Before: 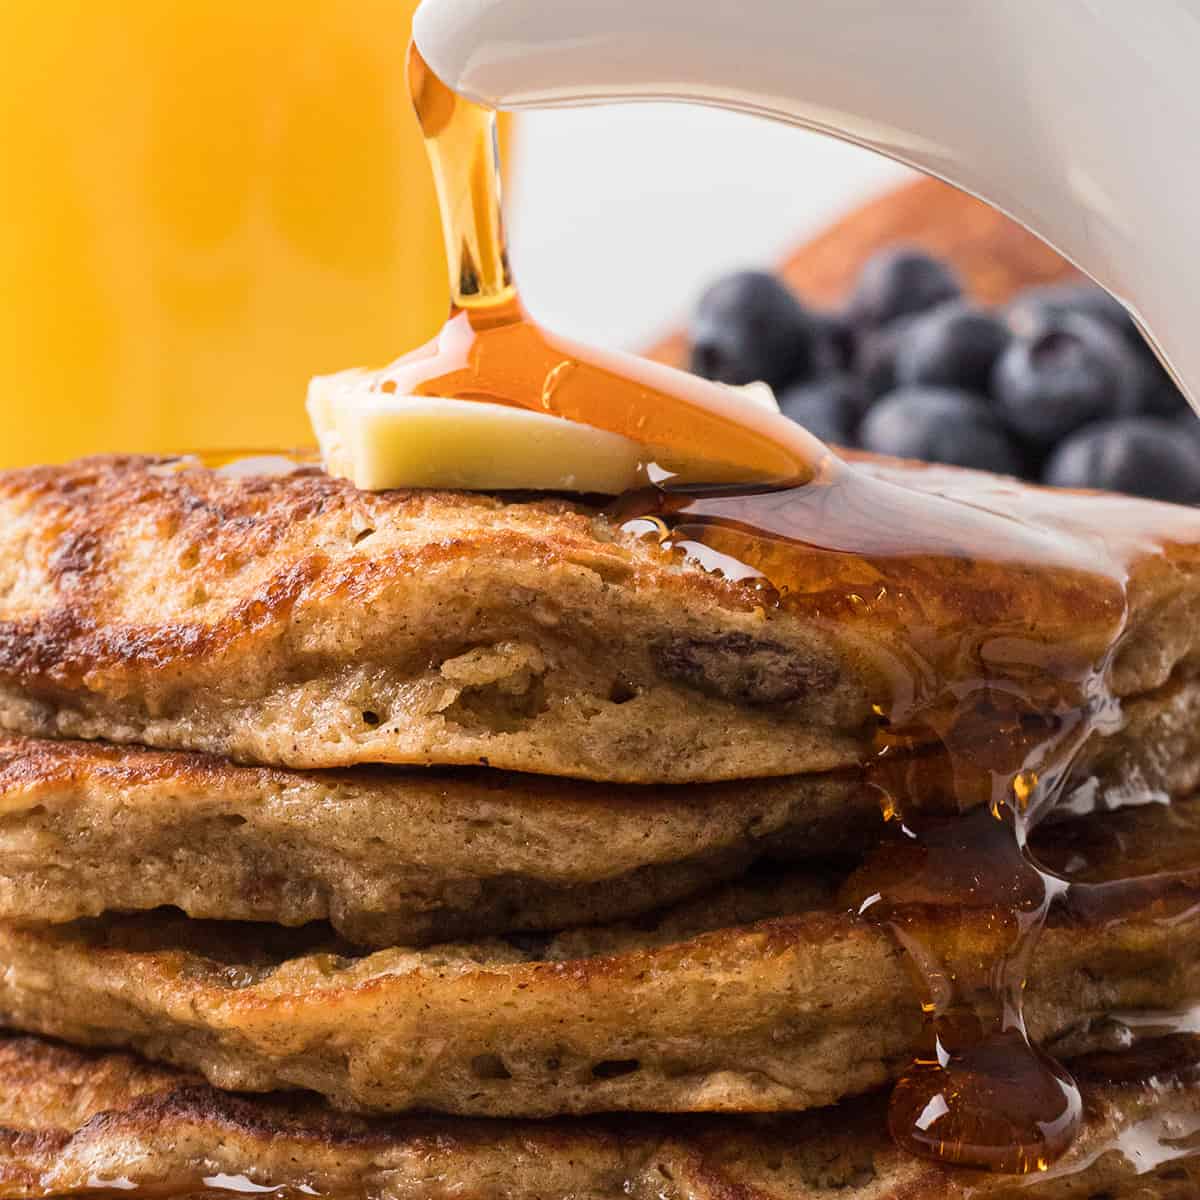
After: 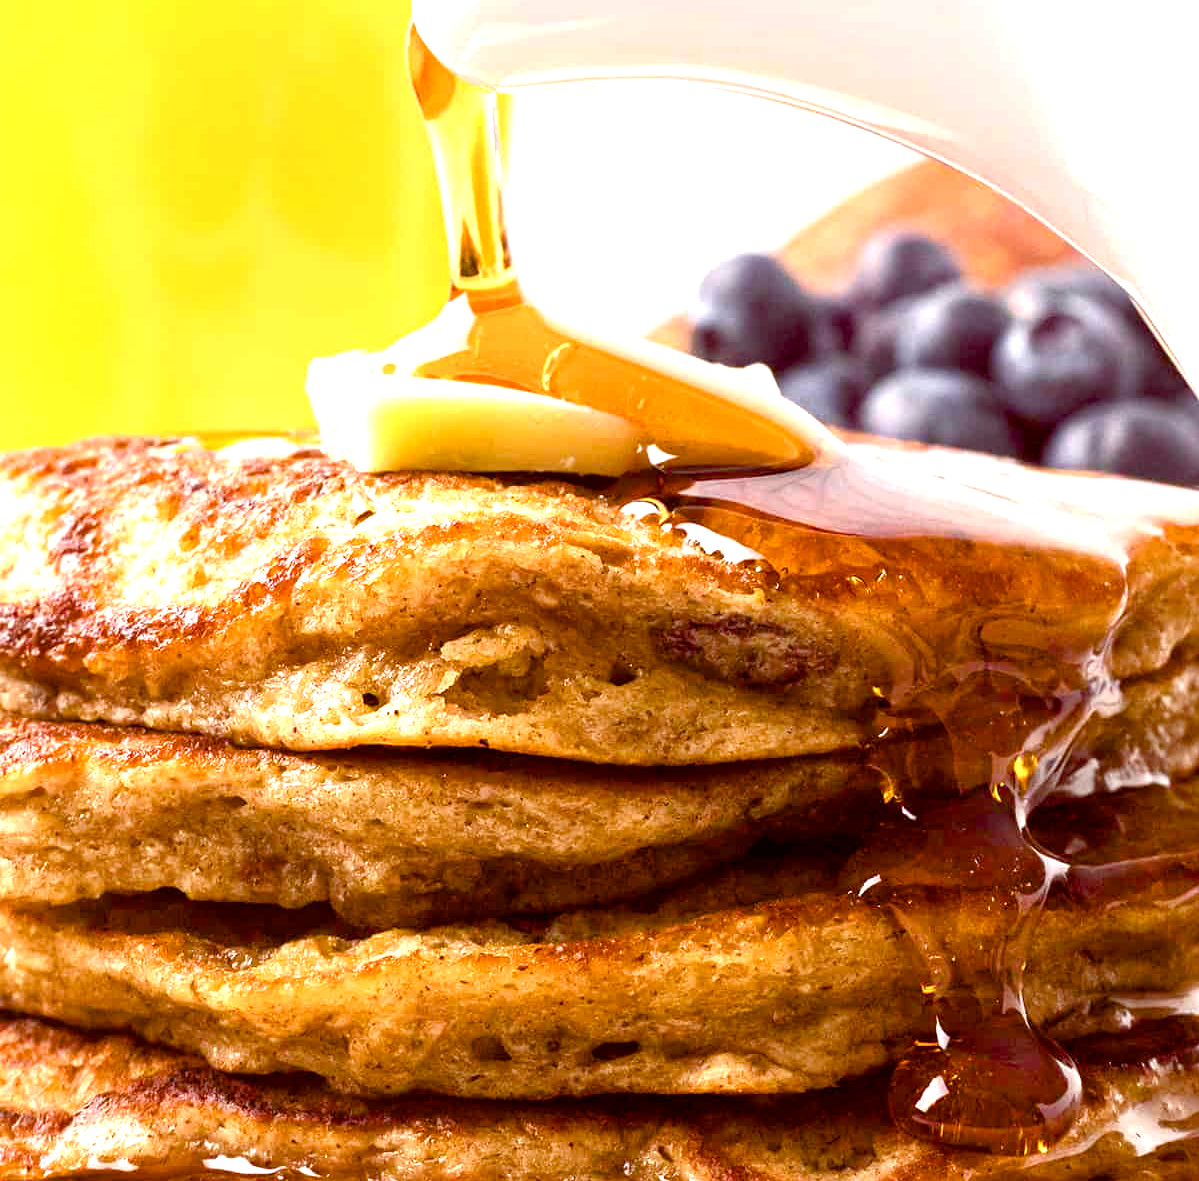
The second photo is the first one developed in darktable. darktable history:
crop: top 1.525%, right 0.037%
exposure: black level correction -0.002, exposure 0.707 EV, compensate exposure bias true, compensate highlight preservation false
color balance rgb: global offset › luminance -0.22%, global offset › chroma 0.261%, perceptual saturation grading › global saturation 20%, perceptual saturation grading › highlights -24.82%, perceptual saturation grading › shadows 49.358%, perceptual brilliance grading › global brilliance 10.12%
